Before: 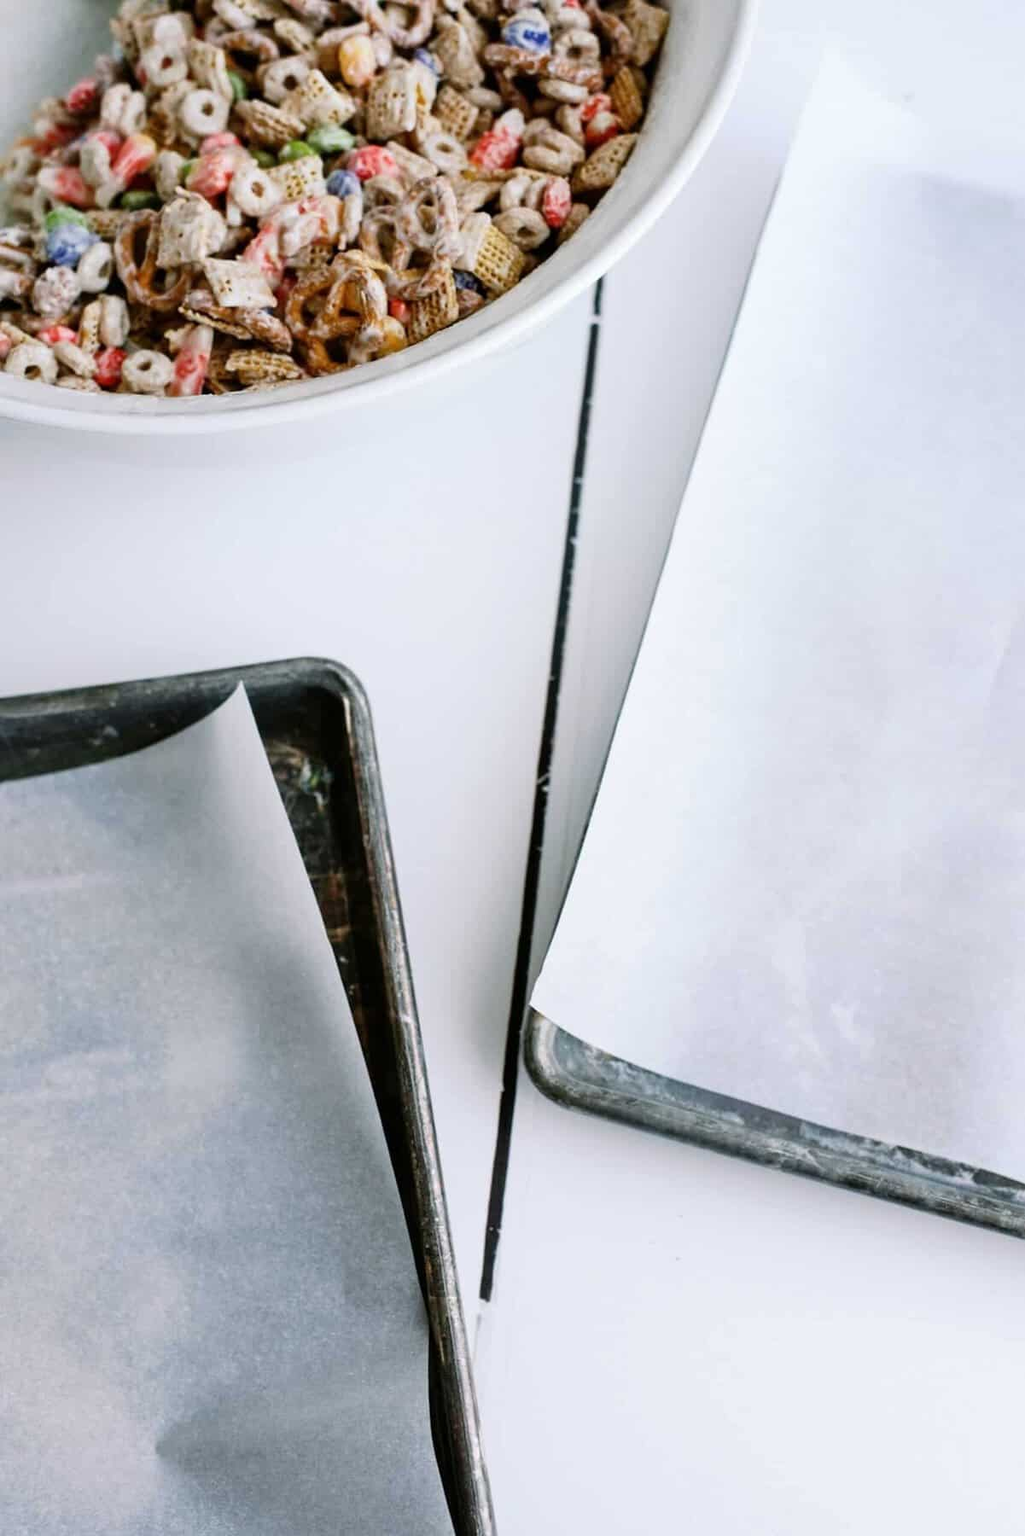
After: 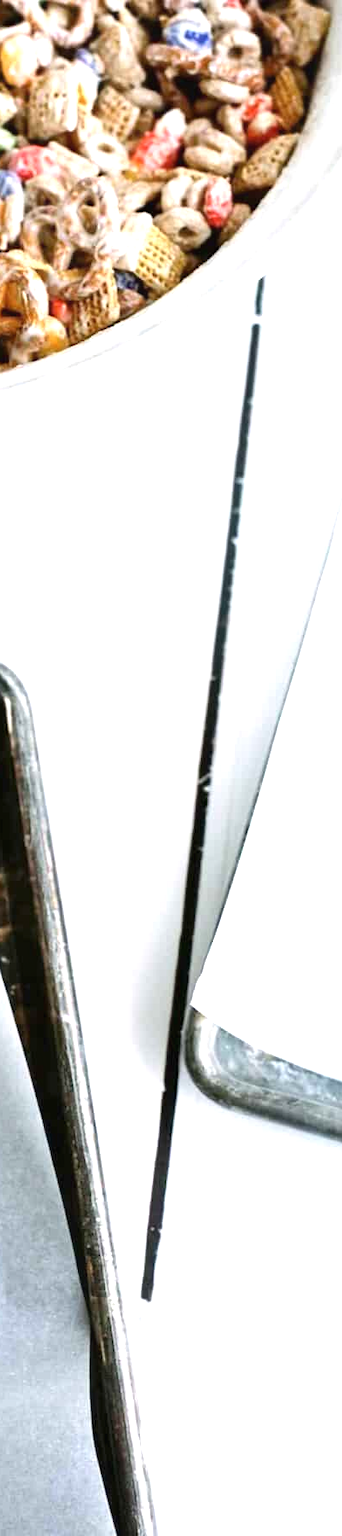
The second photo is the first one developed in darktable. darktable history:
exposure: black level correction 0, exposure 1.032 EV, compensate exposure bias true, compensate highlight preservation false
contrast equalizer: octaves 7, y [[0.6 ×6], [0.55 ×6], [0 ×6], [0 ×6], [0 ×6]], mix -0.204
crop: left 33.059%, right 33.489%
